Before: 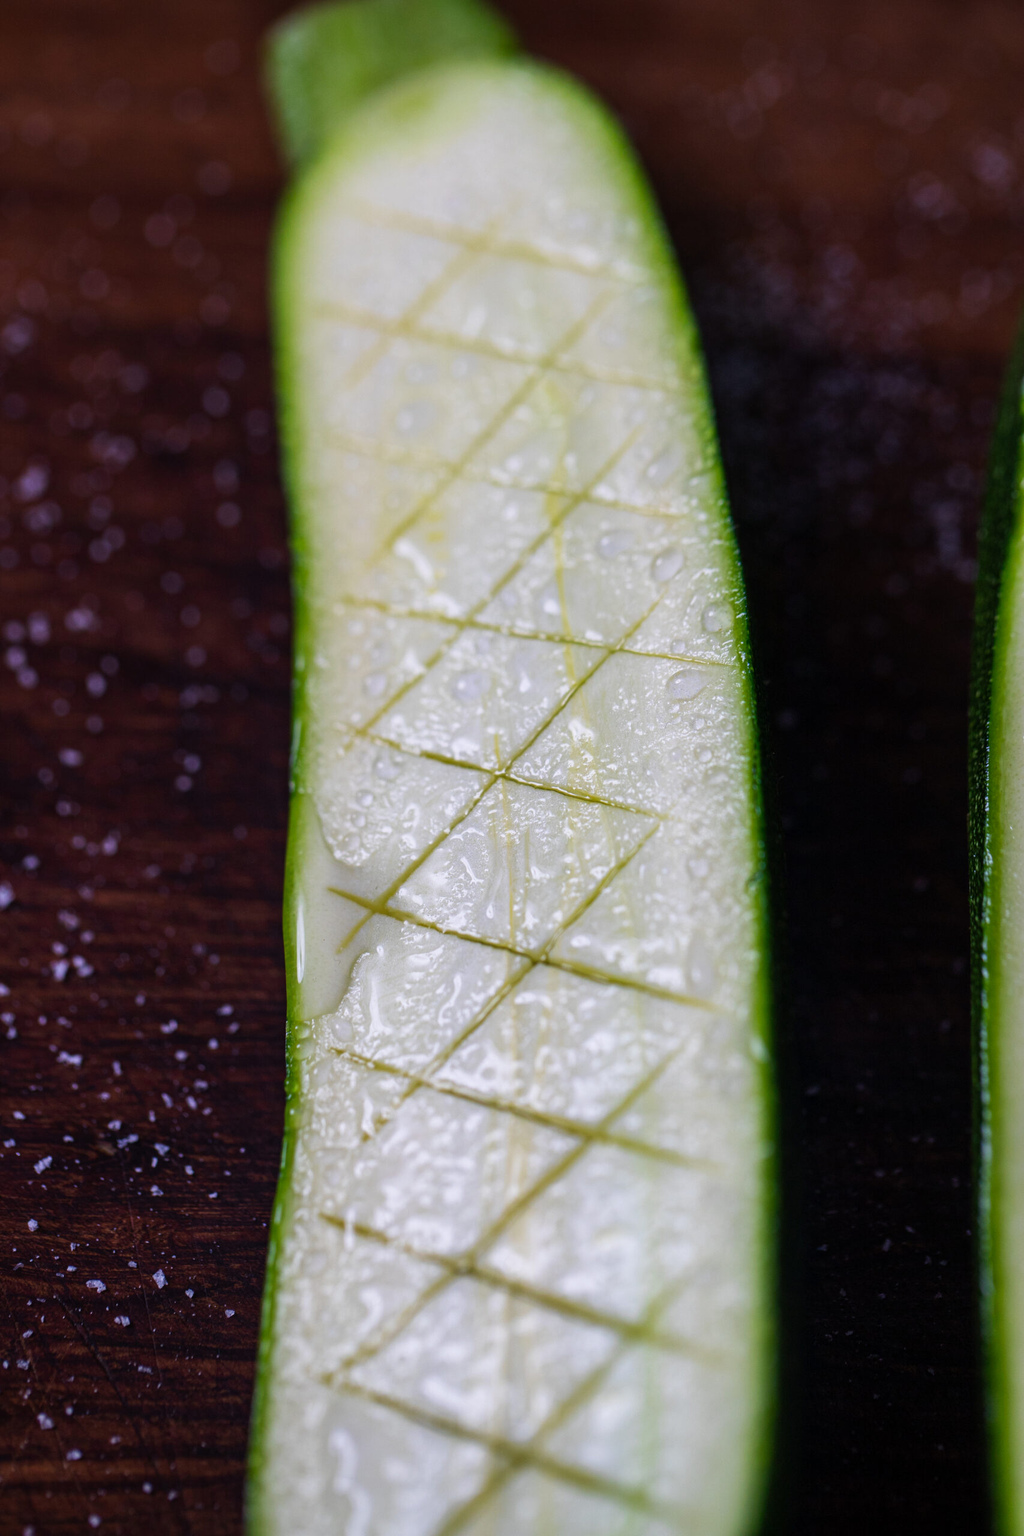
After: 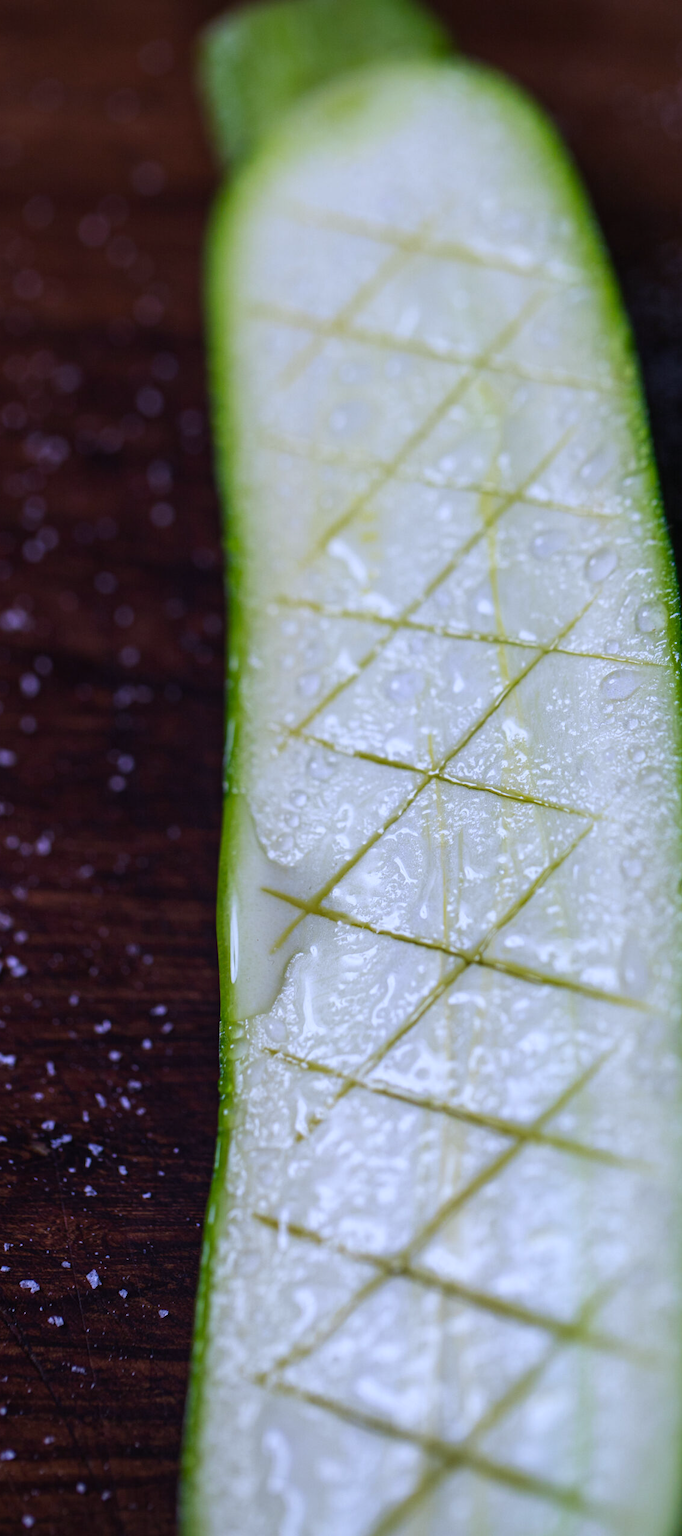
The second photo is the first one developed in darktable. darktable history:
crop and rotate: left 6.617%, right 26.717%
white balance: red 0.931, blue 1.11
